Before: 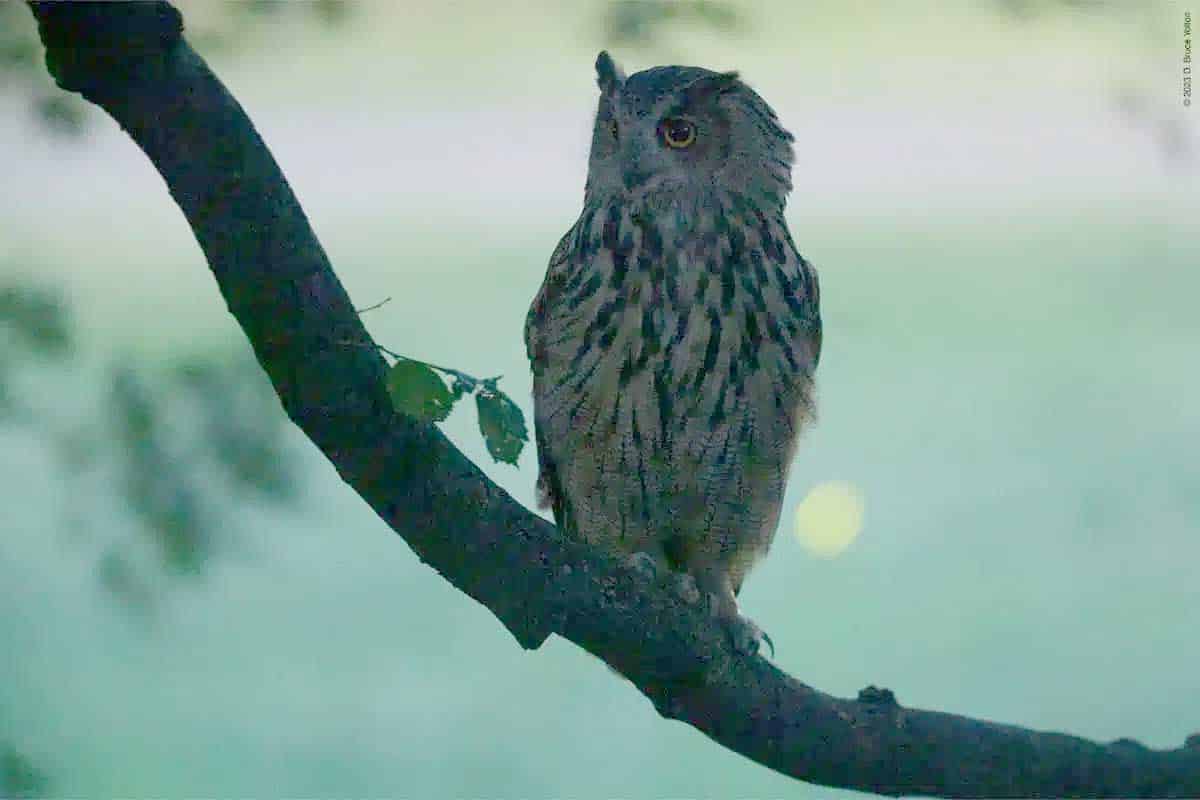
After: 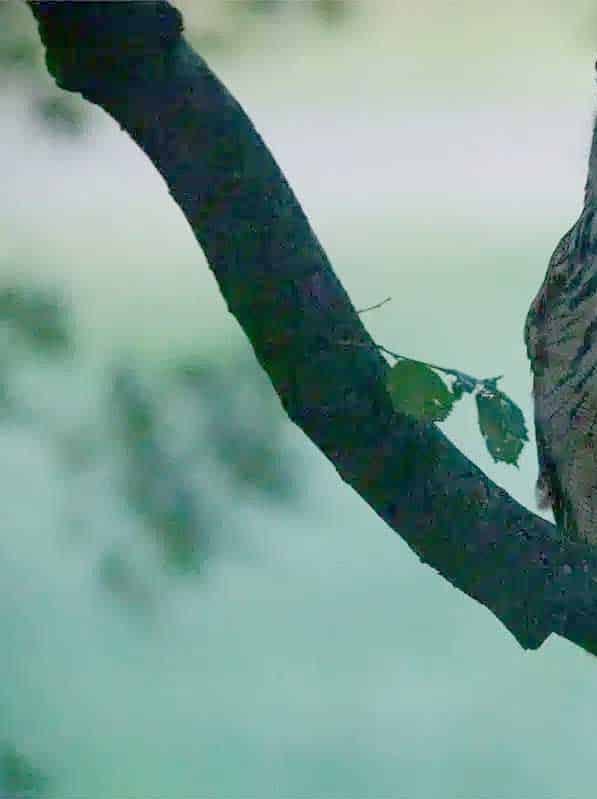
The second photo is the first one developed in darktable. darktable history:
crop and rotate: left 0.025%, top 0%, right 50.163%
